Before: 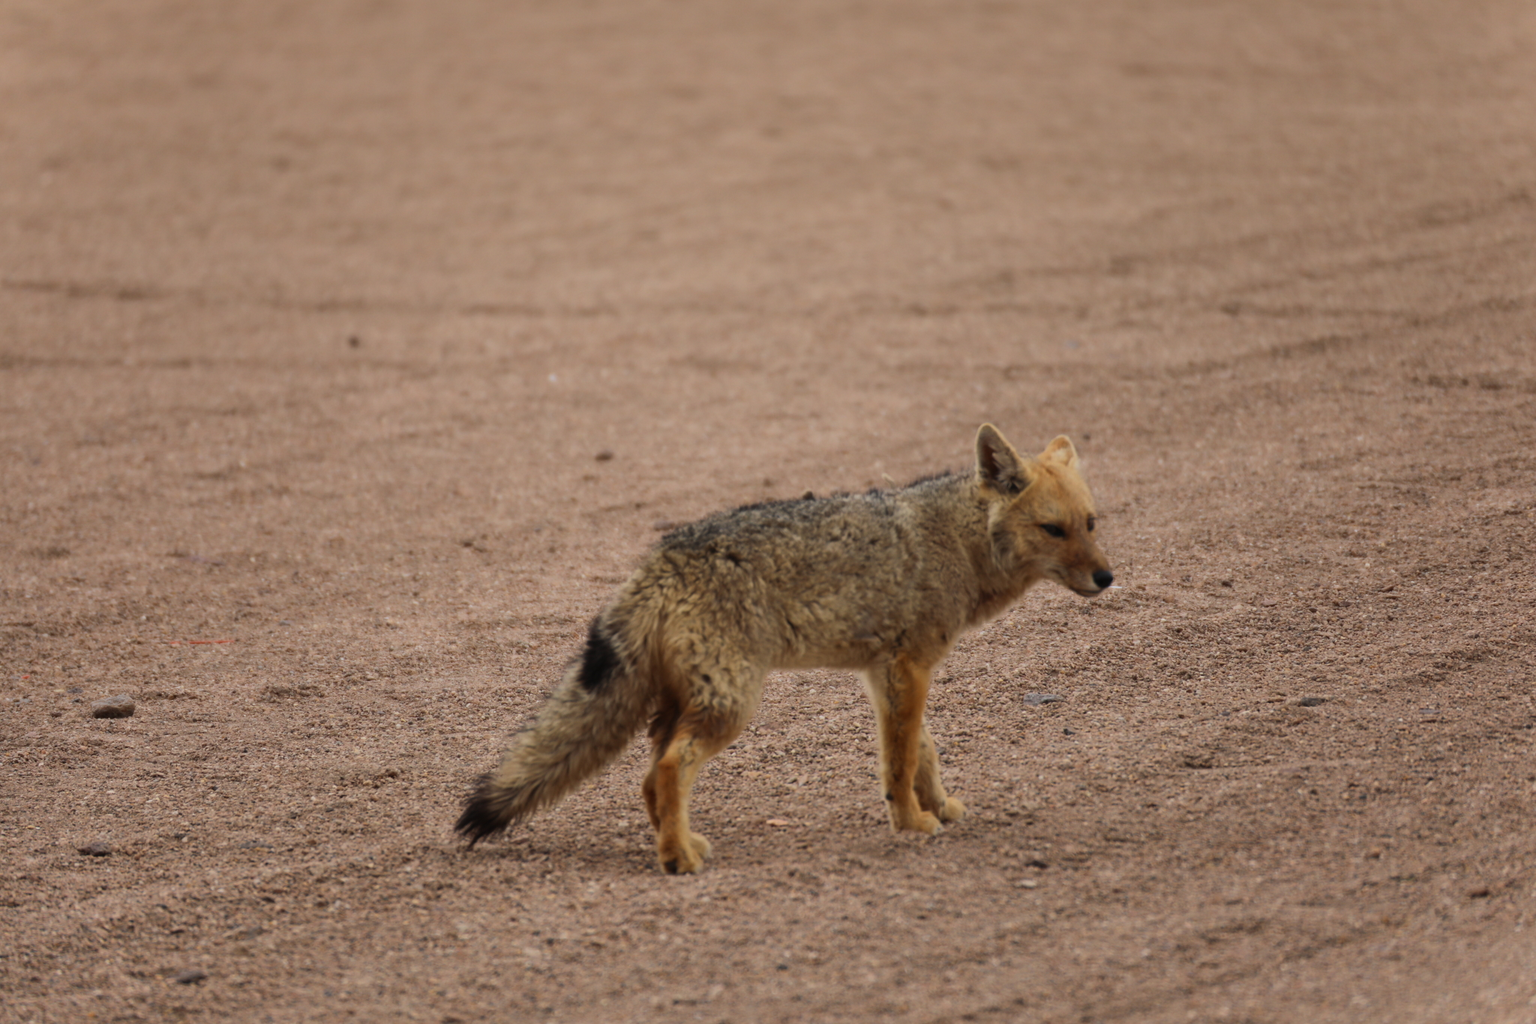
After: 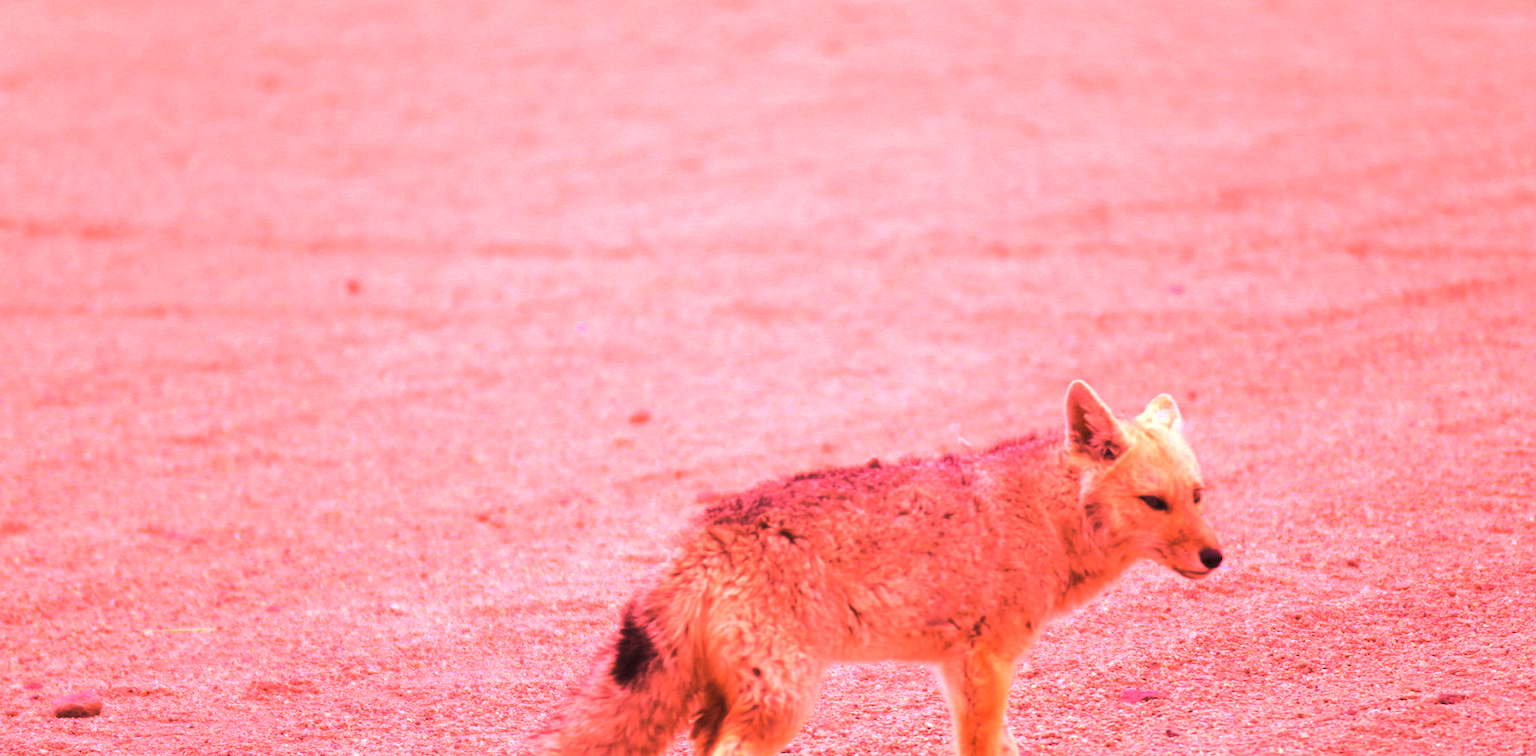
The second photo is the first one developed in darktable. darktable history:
white balance: red 4.26, blue 1.802
color zones: curves: ch0 [(0.004, 0.306) (0.107, 0.448) (0.252, 0.656) (0.41, 0.398) (0.595, 0.515) (0.768, 0.628)]; ch1 [(0.07, 0.323) (0.151, 0.452) (0.252, 0.608) (0.346, 0.221) (0.463, 0.189) (0.61, 0.368) (0.735, 0.395) (0.921, 0.412)]; ch2 [(0, 0.476) (0.132, 0.512) (0.243, 0.512) (0.397, 0.48) (0.522, 0.376) (0.634, 0.536) (0.761, 0.46)]
crop: left 3.015%, top 8.969%, right 9.647%, bottom 26.457%
